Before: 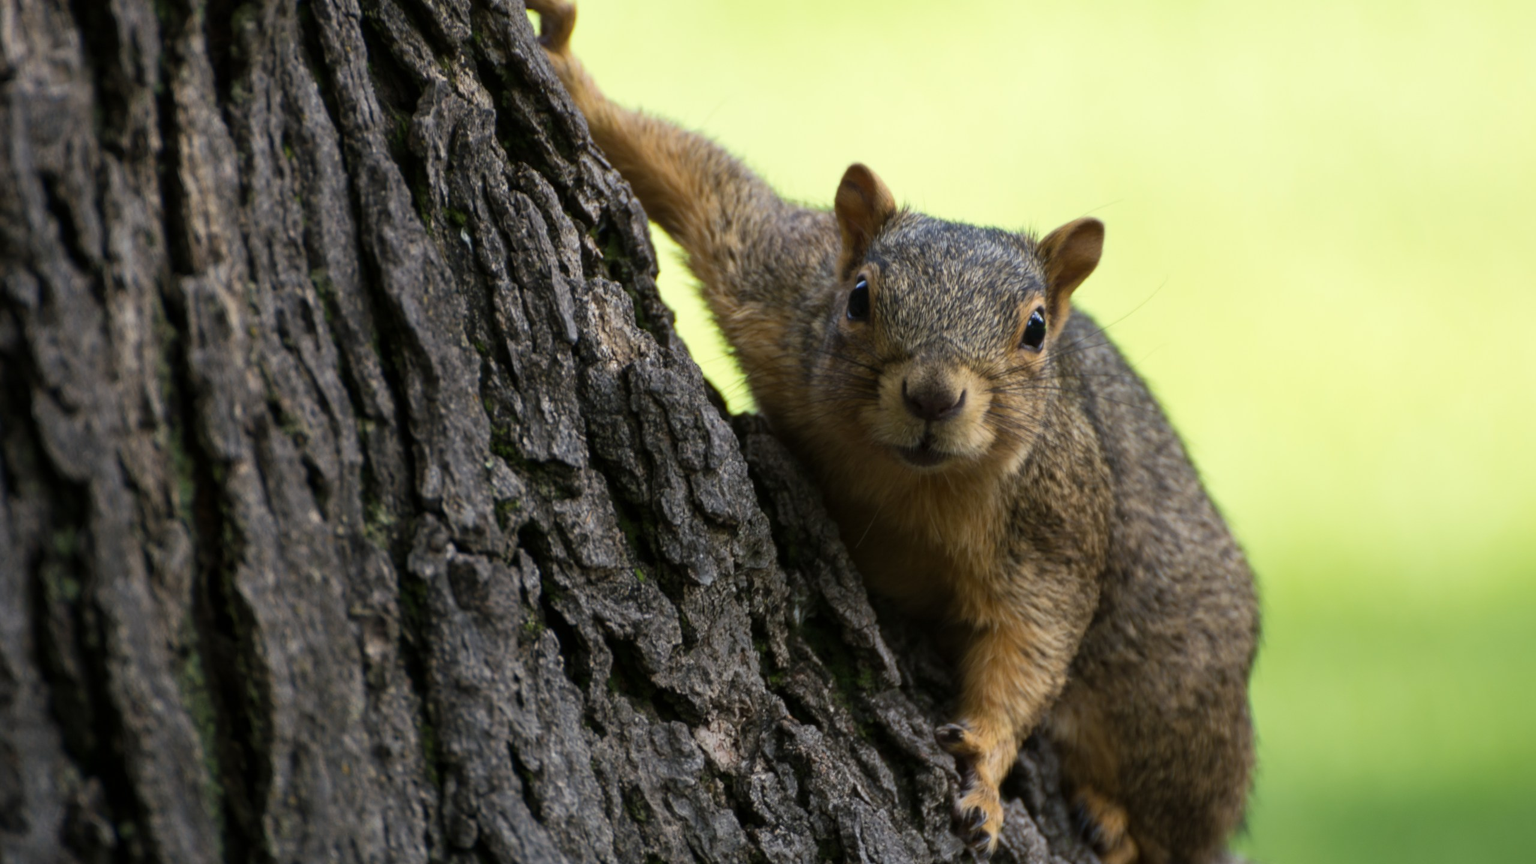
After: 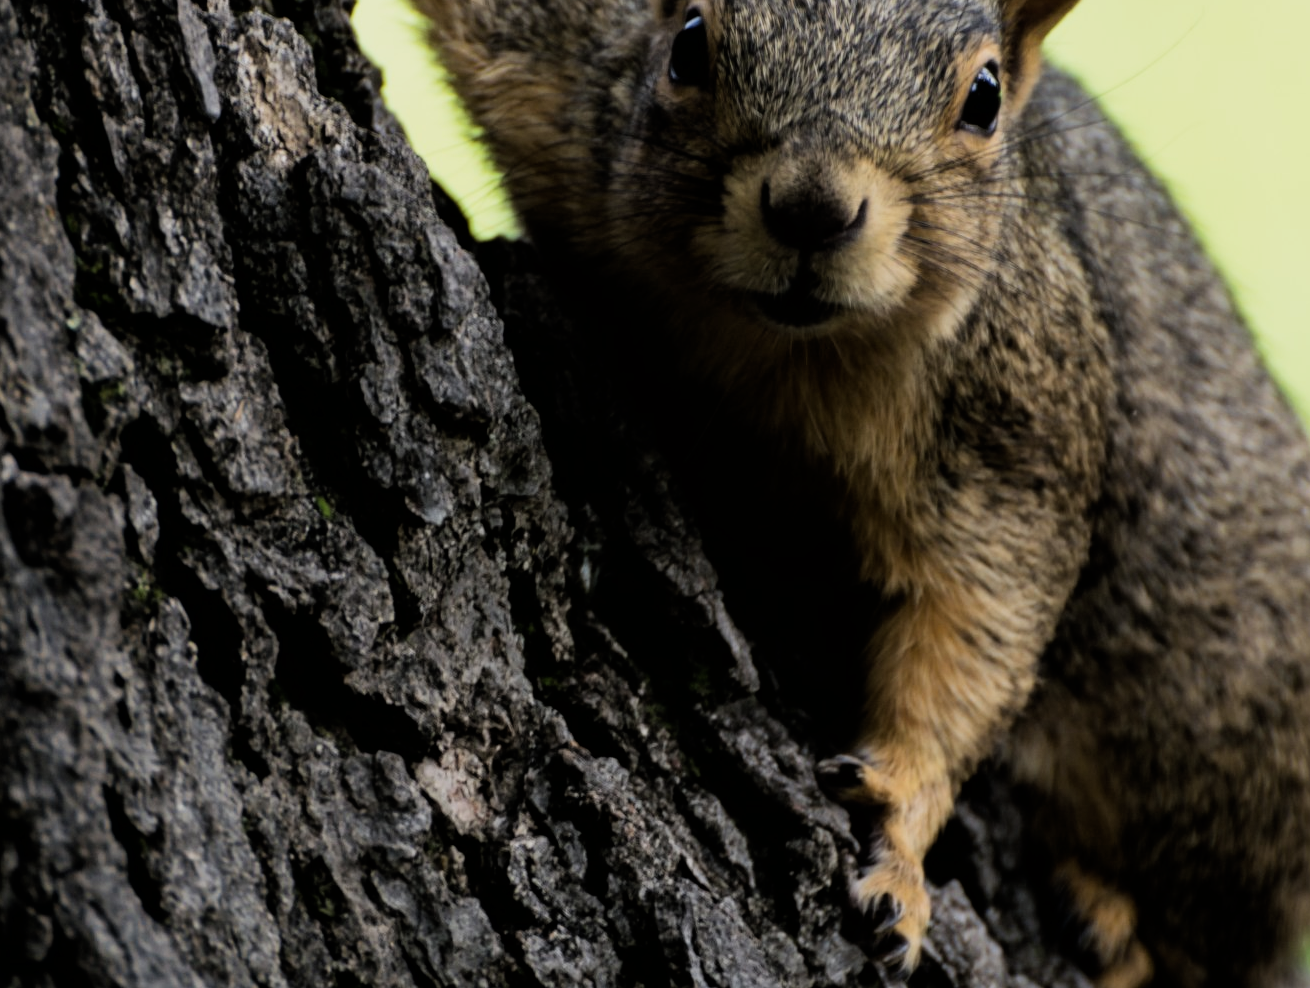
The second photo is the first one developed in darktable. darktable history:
crop and rotate: left 28.989%, top 31.334%, right 19.823%
filmic rgb: black relative exposure -5.03 EV, white relative exposure 3.54 EV, threshold 2.95 EV, hardness 3.17, contrast 1.3, highlights saturation mix -48.67%, iterations of high-quality reconstruction 0, enable highlight reconstruction true
